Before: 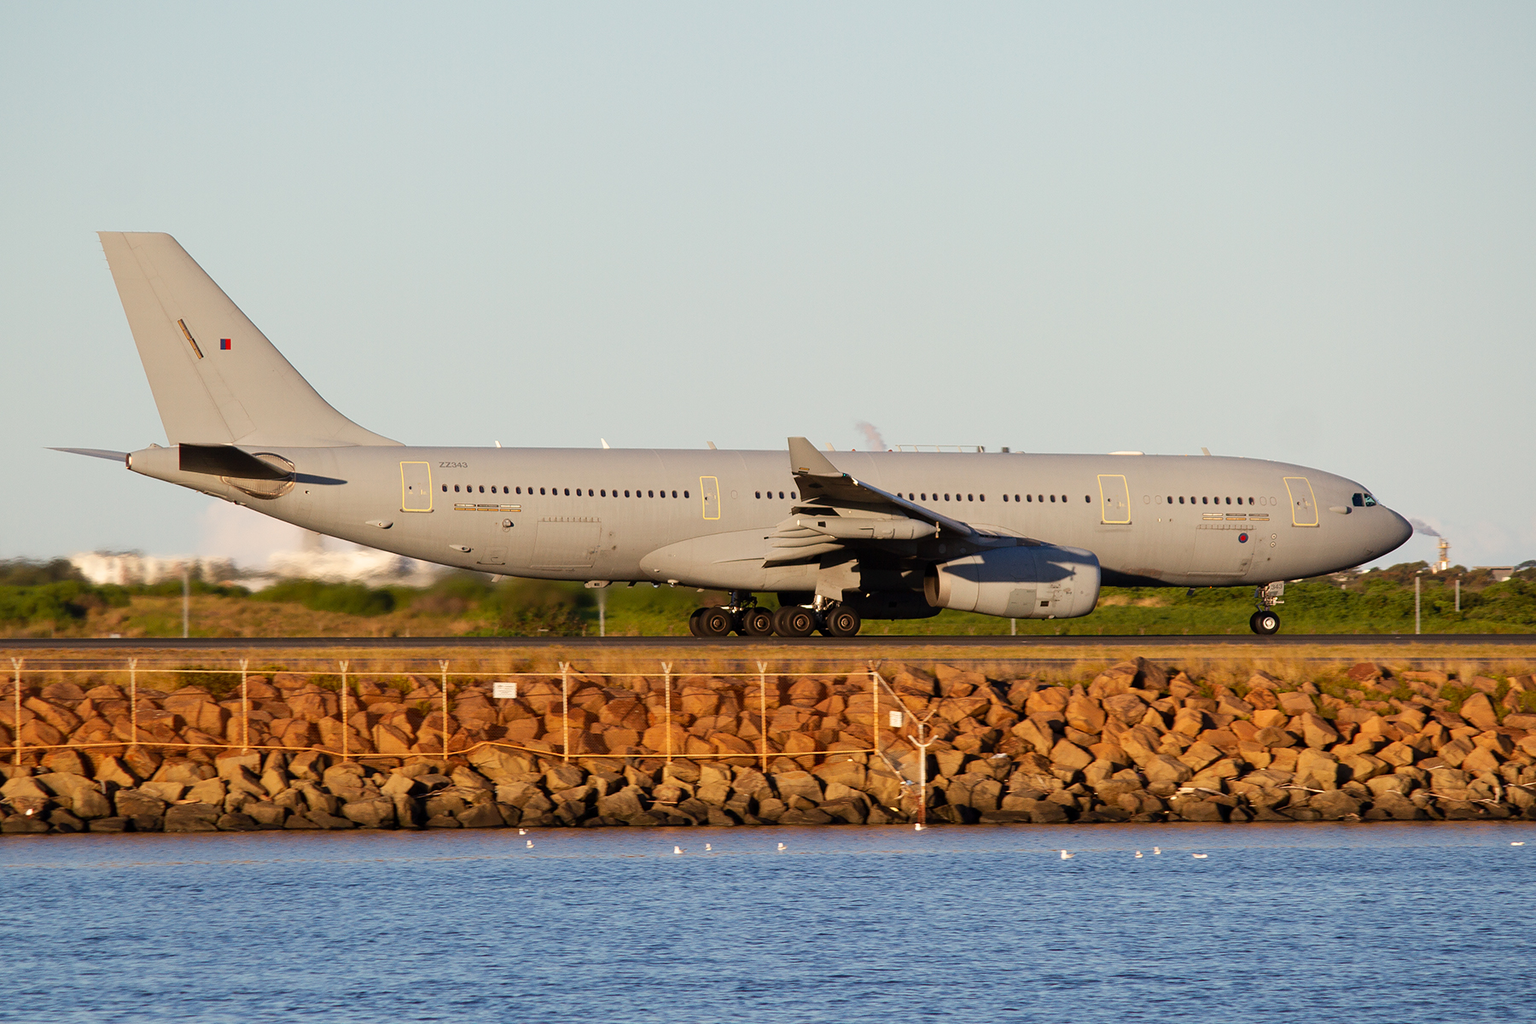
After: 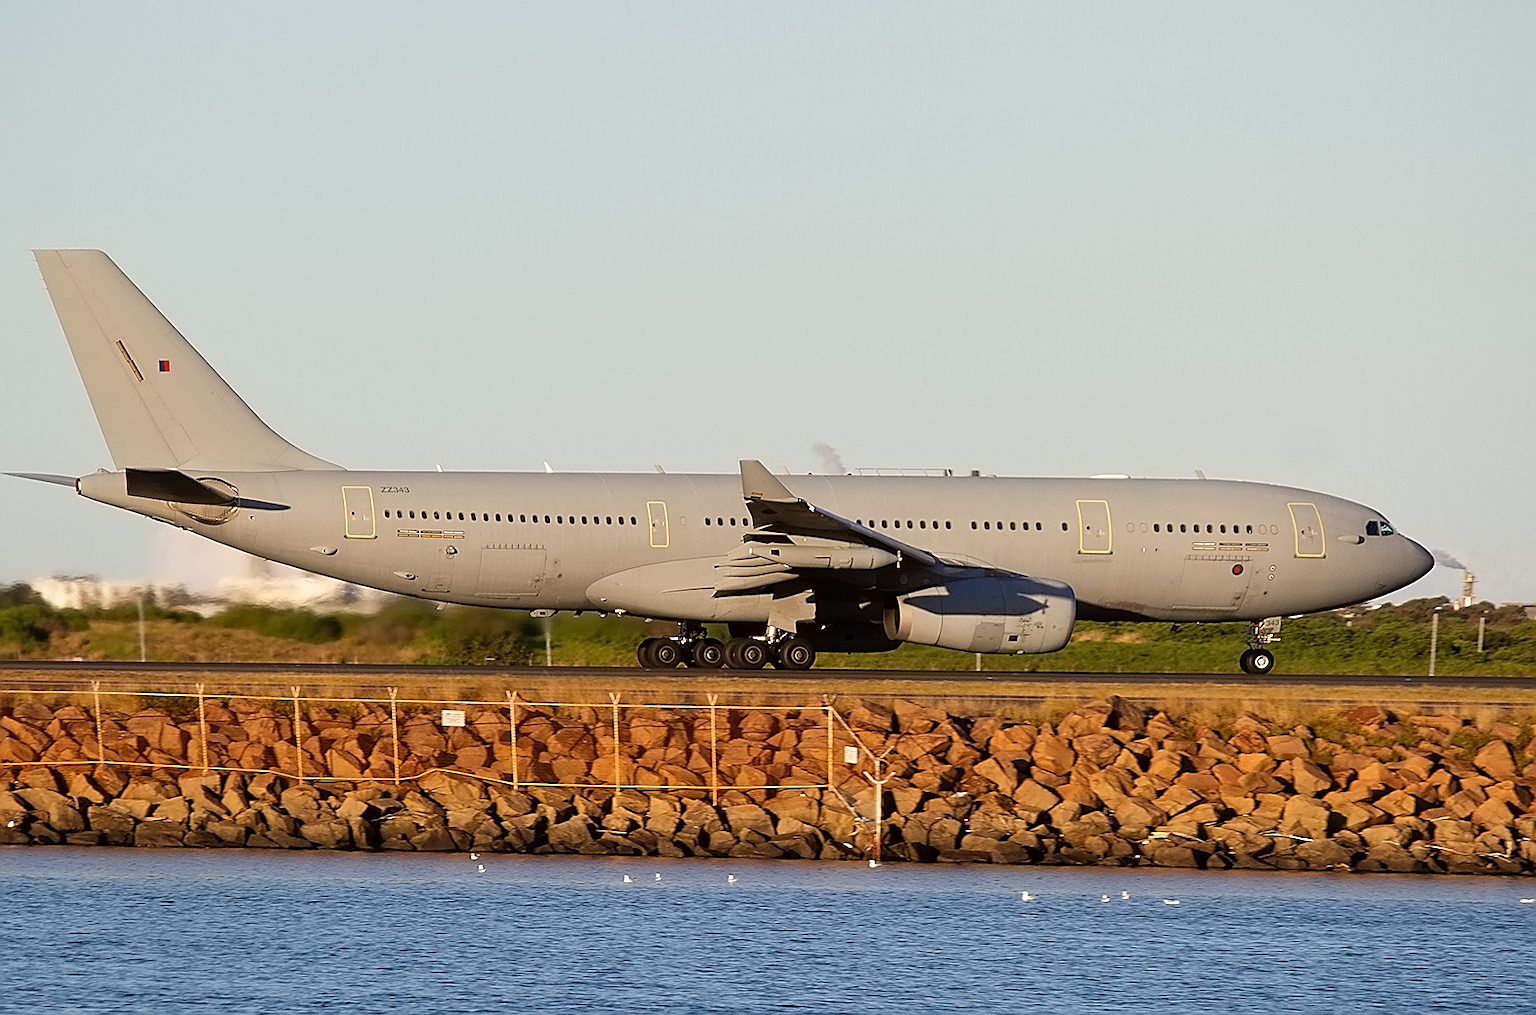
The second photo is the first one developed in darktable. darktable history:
rotate and perspective: rotation 0.062°, lens shift (vertical) 0.115, lens shift (horizontal) -0.133, crop left 0.047, crop right 0.94, crop top 0.061, crop bottom 0.94
sharpen: radius 1.4, amount 1.25, threshold 0.7
contrast equalizer: y [[0.5 ×6], [0.5 ×6], [0.5 ×6], [0 ×6], [0, 0.039, 0.251, 0.29, 0.293, 0.292]]
color zones: curves: ch0 [(0, 0.5) (0.143, 0.5) (0.286, 0.5) (0.429, 0.5) (0.62, 0.489) (0.714, 0.445) (0.844, 0.496) (1, 0.5)]; ch1 [(0, 0.5) (0.143, 0.5) (0.286, 0.5) (0.429, 0.5) (0.571, 0.5) (0.714, 0.523) (0.857, 0.5) (1, 0.5)]
